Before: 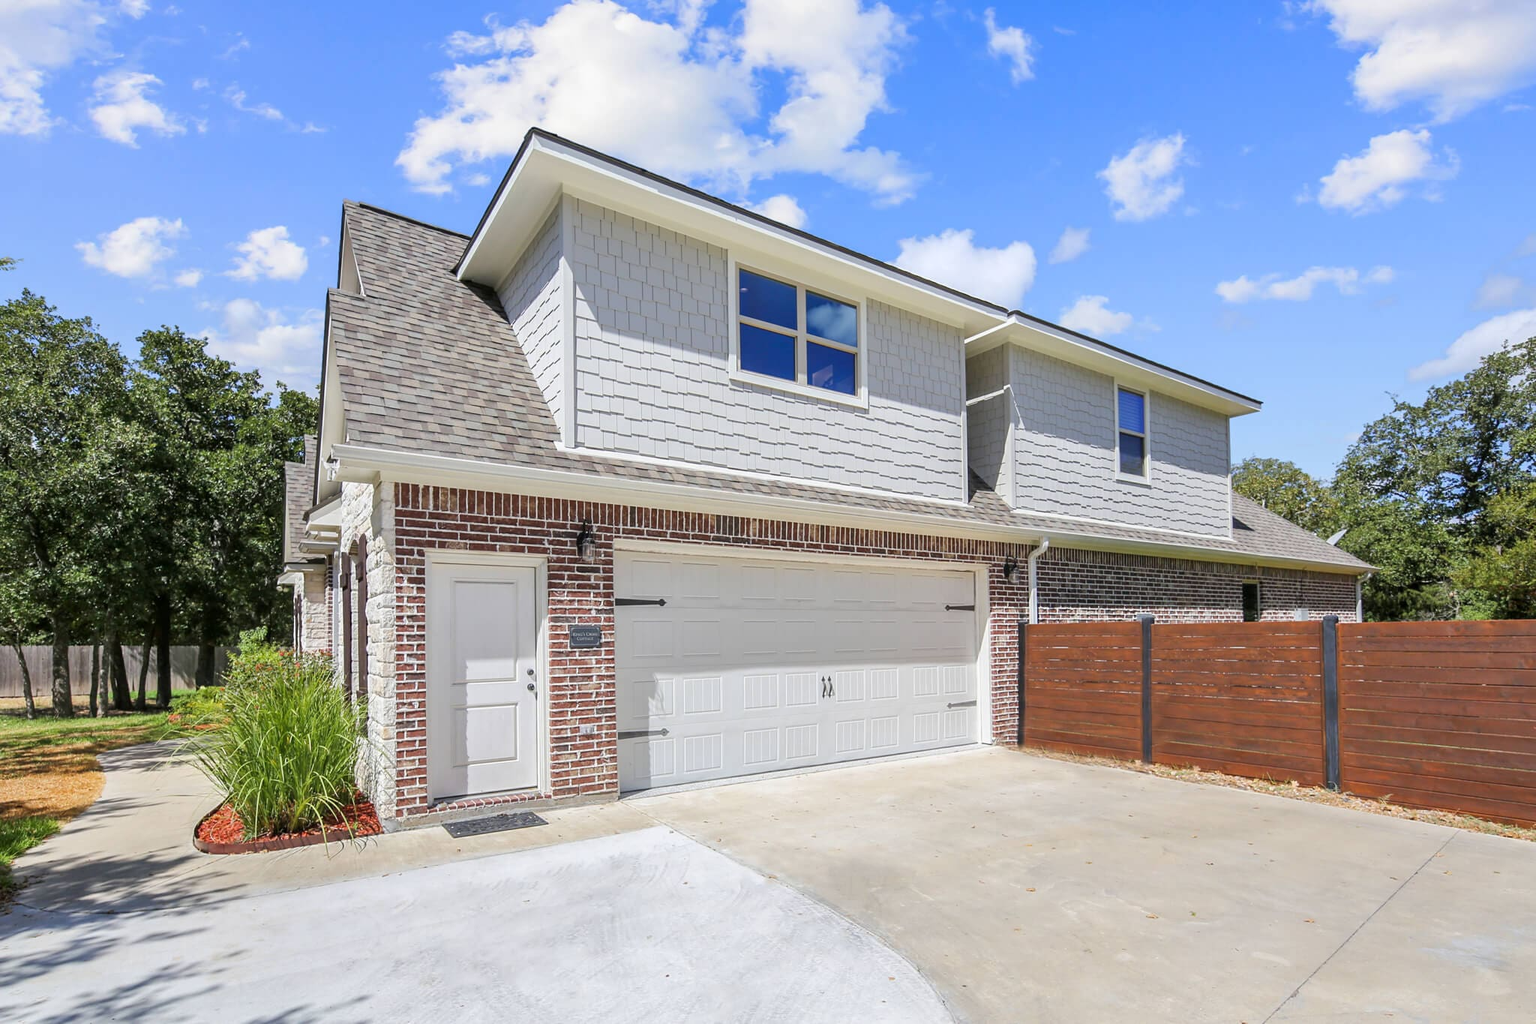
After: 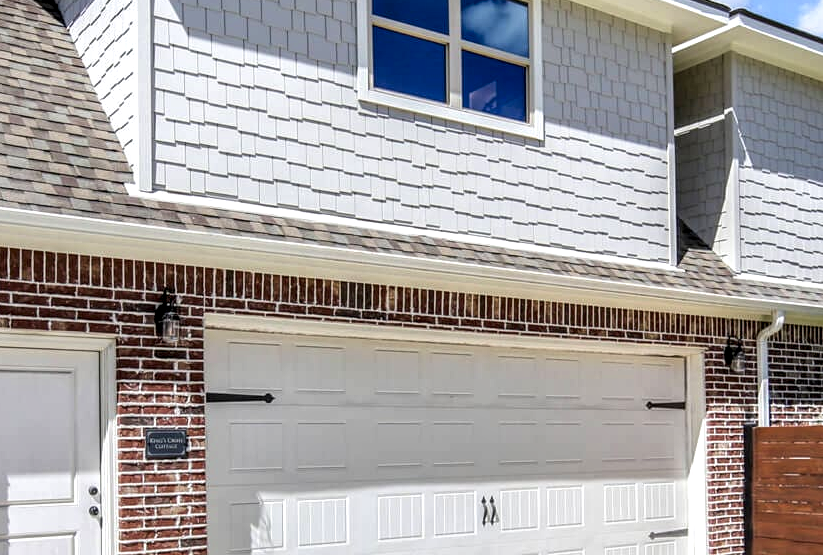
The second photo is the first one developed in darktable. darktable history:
crop: left 30.001%, top 29.74%, right 29.801%, bottom 29.528%
local contrast: highlights 64%, shadows 54%, detail 169%, midtone range 0.521
velvia: strength 15.17%
